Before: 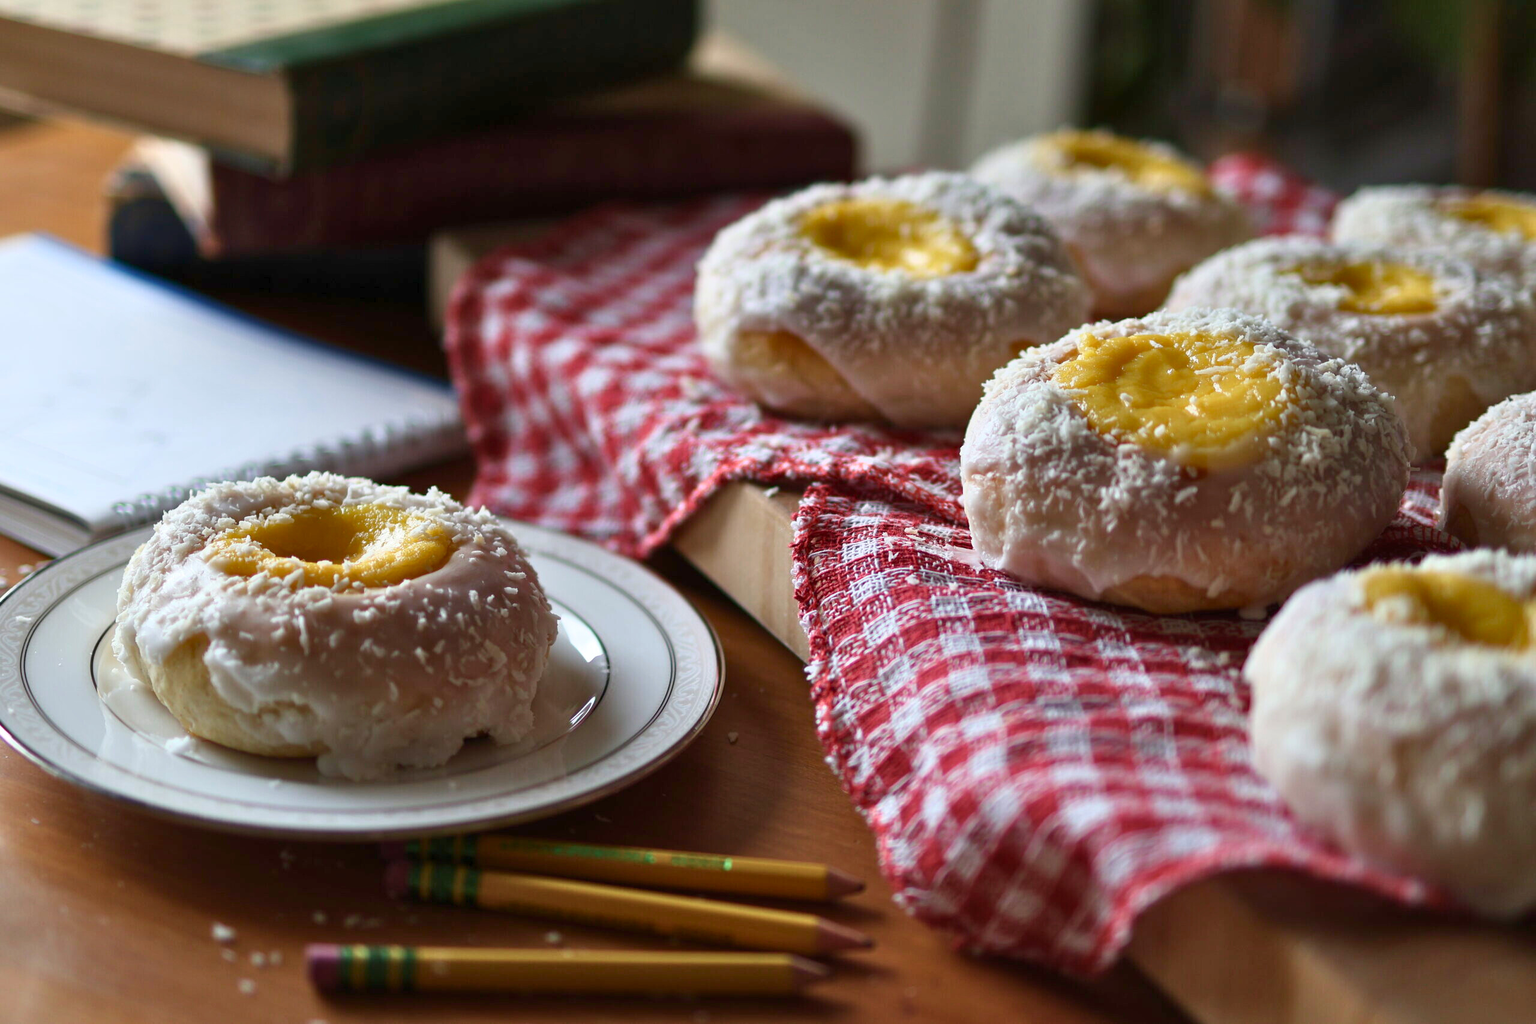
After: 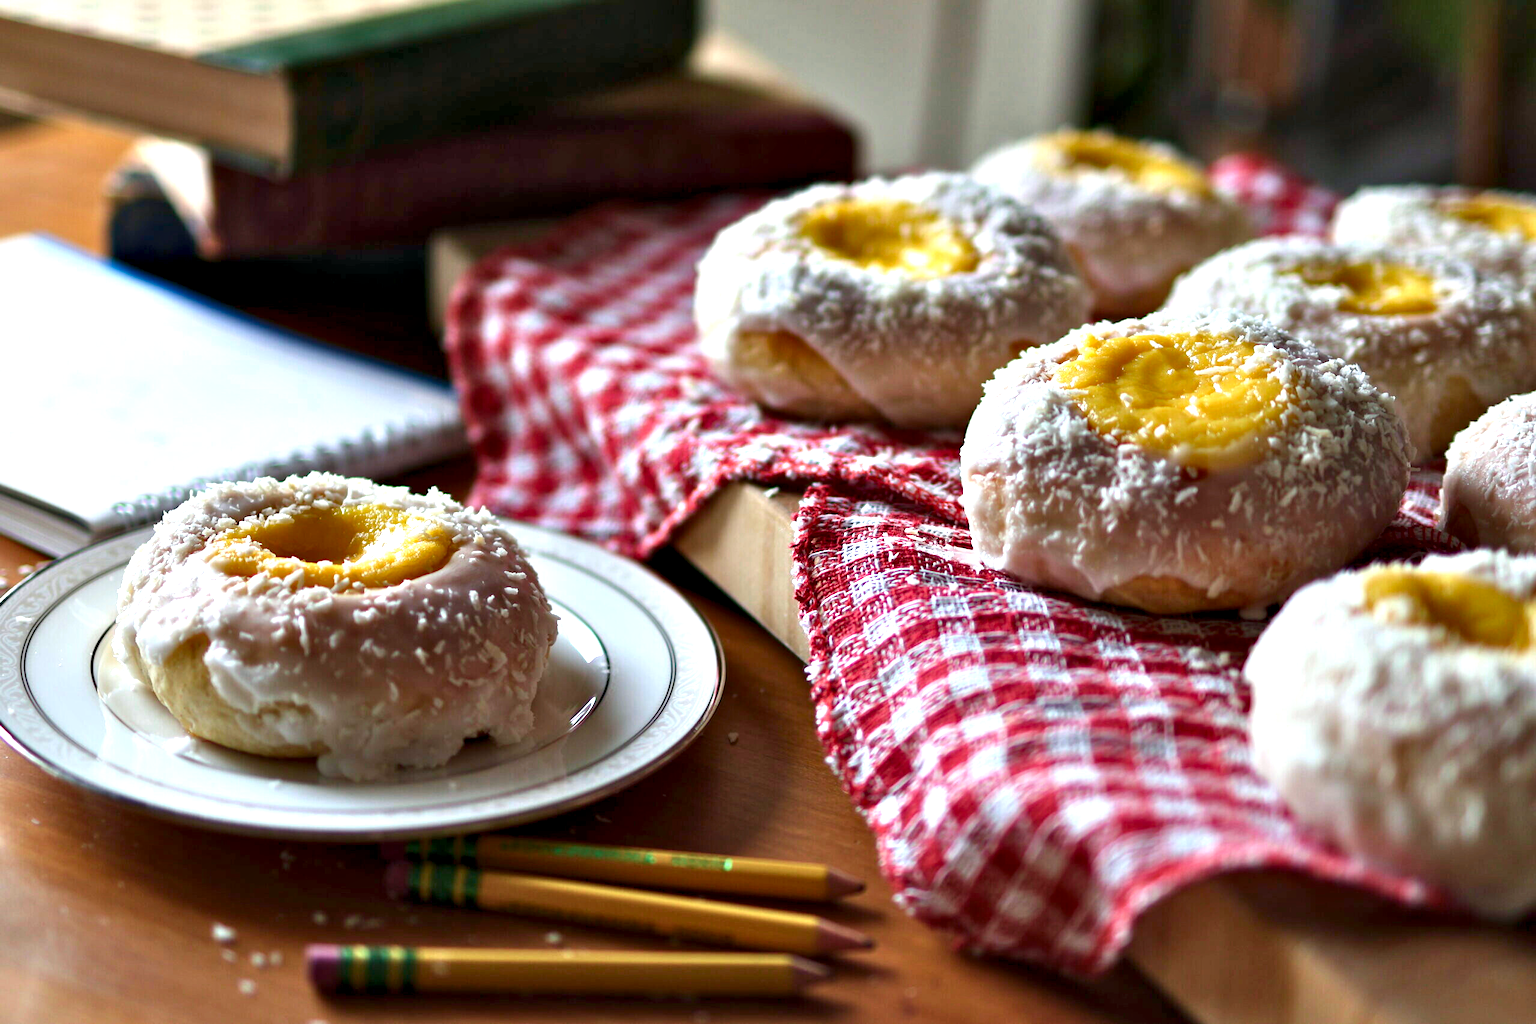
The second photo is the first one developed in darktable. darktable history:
exposure: black level correction 0, exposure 0.5 EV, compensate exposure bias true, compensate highlight preservation false
contrast equalizer: octaves 7, y [[0.528, 0.548, 0.563, 0.562, 0.546, 0.526], [0.55 ×6], [0 ×6], [0 ×6], [0 ×6]]
